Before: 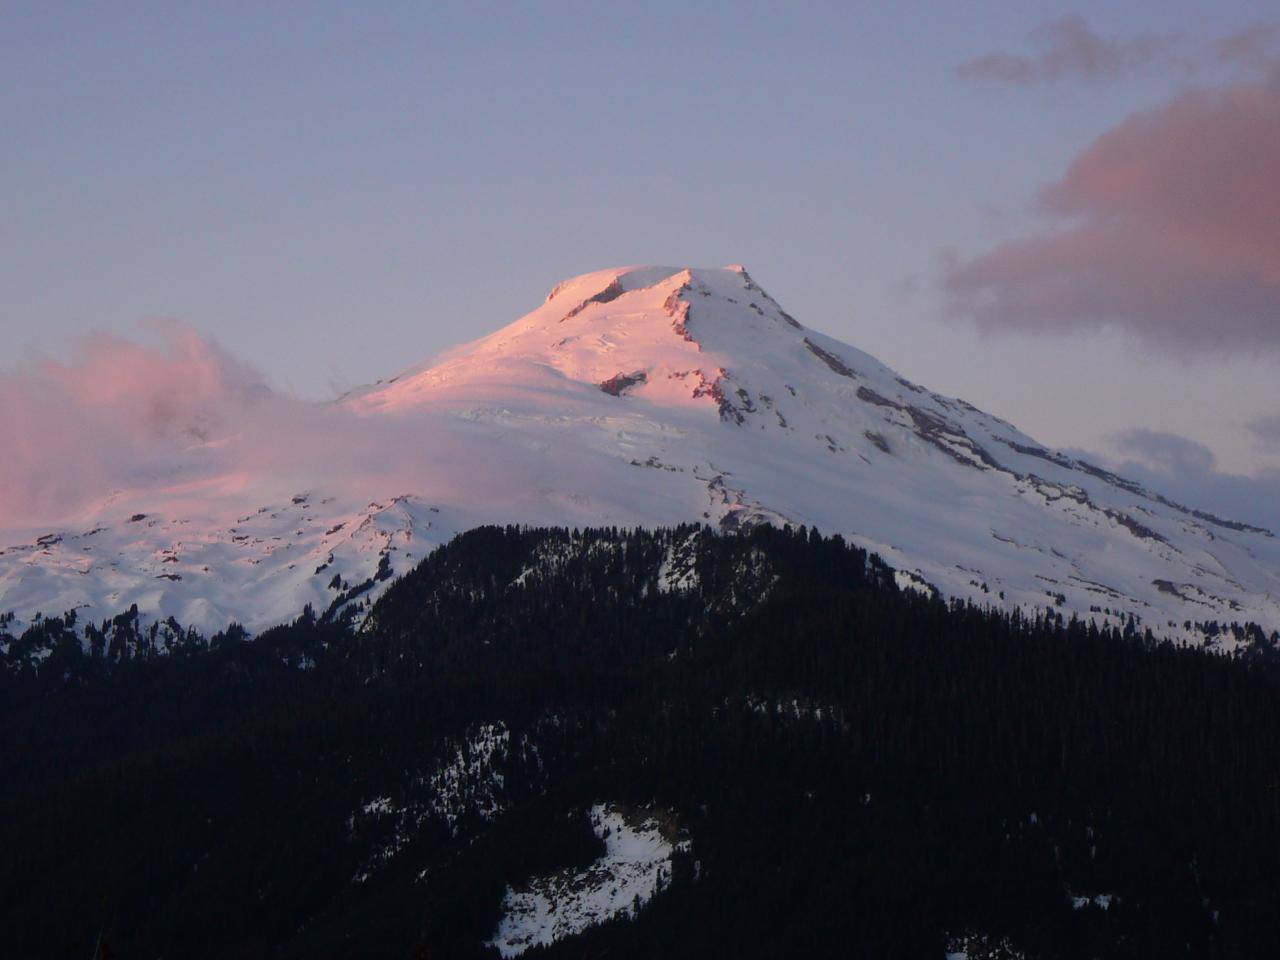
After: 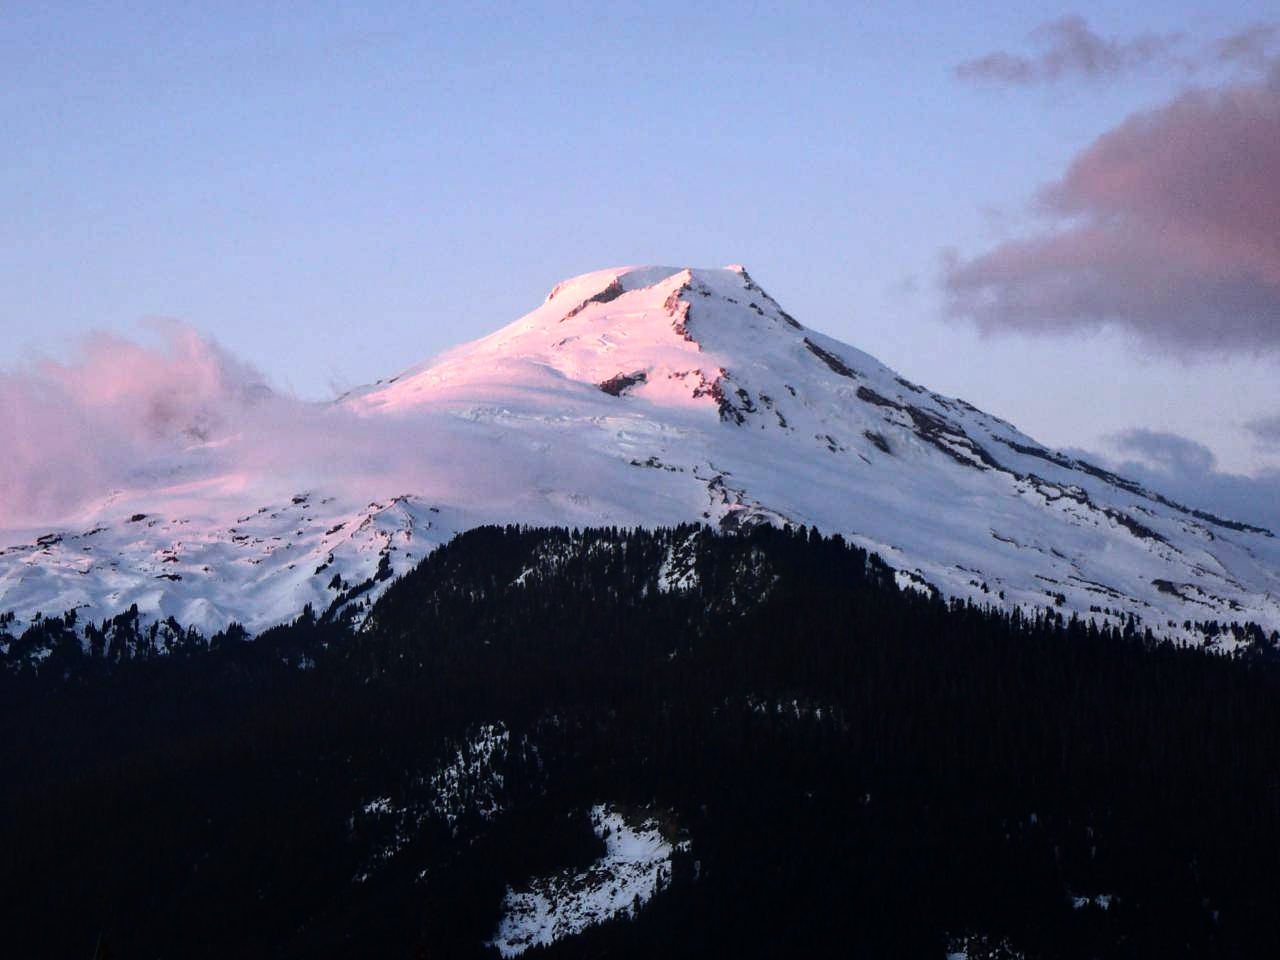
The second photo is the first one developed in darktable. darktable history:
color calibration: x 0.37, y 0.382, temperature 4313.32 K
local contrast: on, module defaults
tone equalizer: -8 EV -0.75 EV, -7 EV -0.7 EV, -6 EV -0.6 EV, -5 EV -0.4 EV, -3 EV 0.4 EV, -2 EV 0.6 EV, -1 EV 0.7 EV, +0 EV 0.75 EV, edges refinement/feathering 500, mask exposure compensation -1.57 EV, preserve details no
contrast brightness saturation: contrast 0.14
